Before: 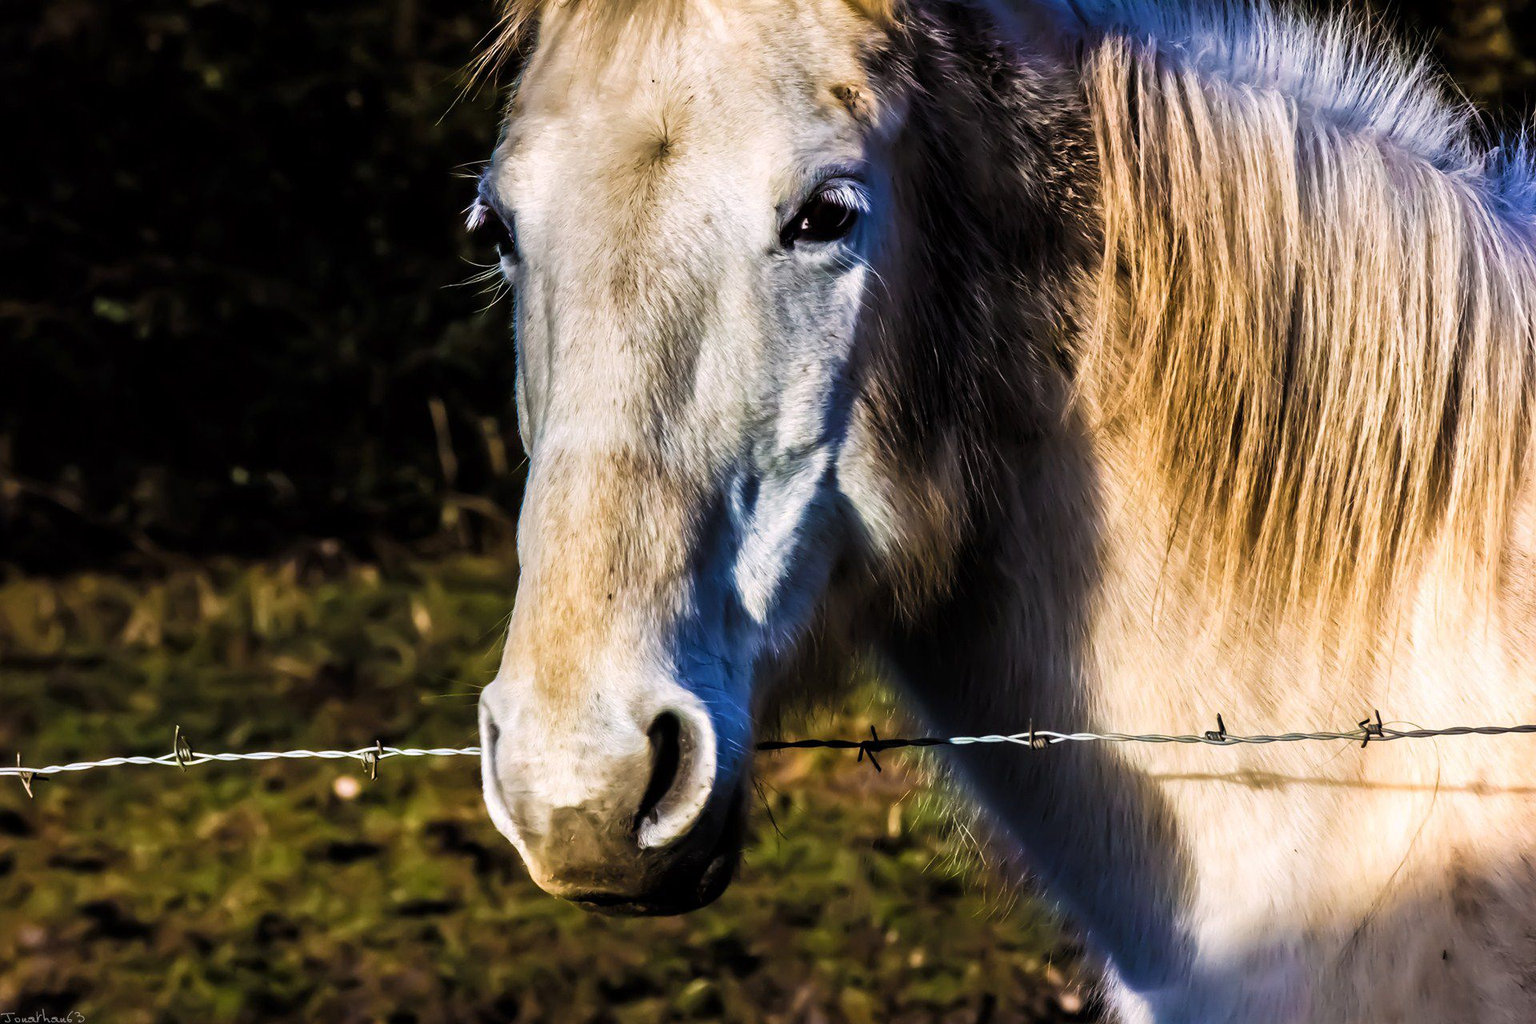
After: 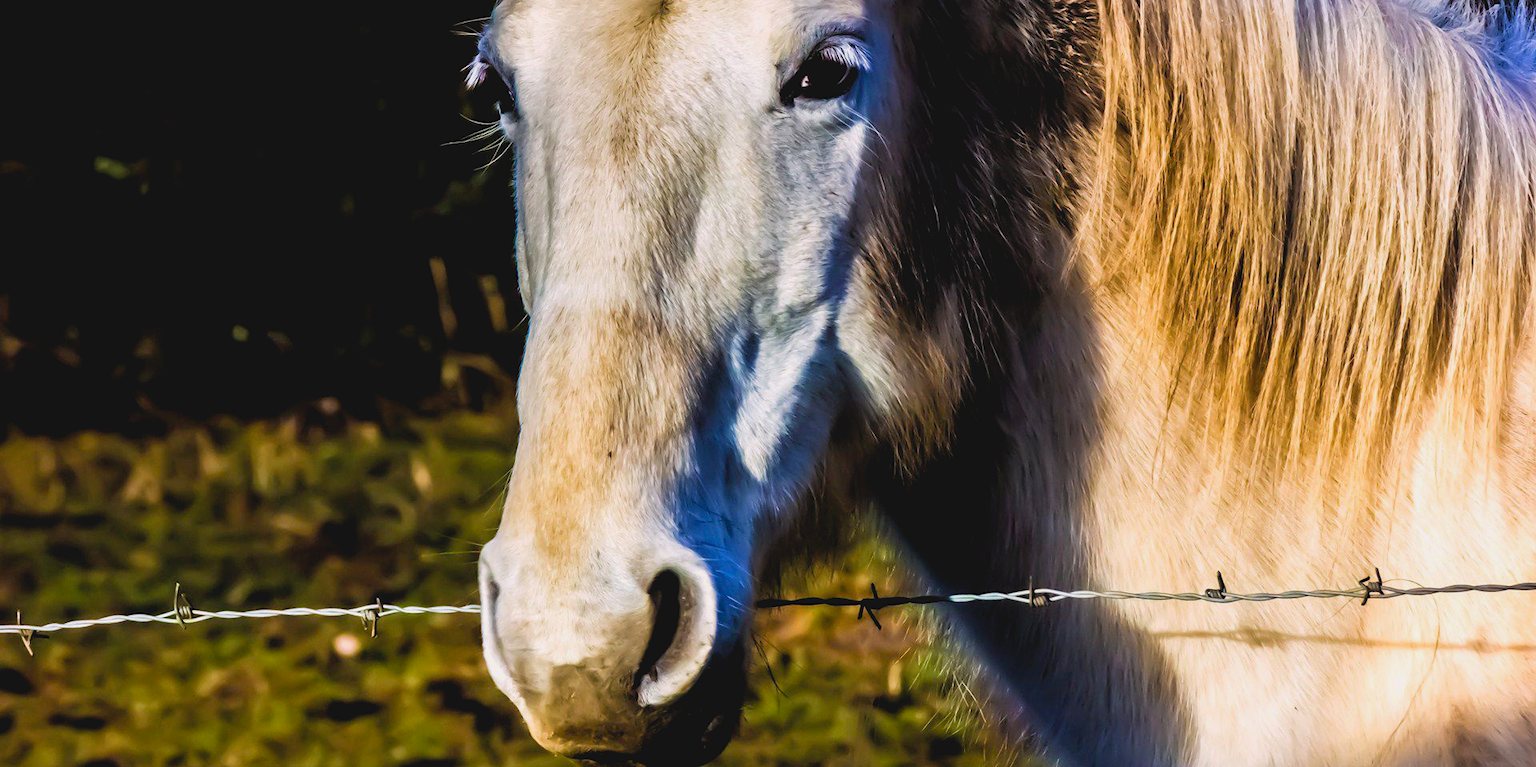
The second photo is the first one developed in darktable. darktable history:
contrast brightness saturation: contrast -0.095, brightness 0.047, saturation 0.081
color balance rgb: global offset › luminance -0.472%, perceptual saturation grading › global saturation 1.838%, perceptual saturation grading › highlights -1.035%, perceptual saturation grading › mid-tones 3.802%, perceptual saturation grading › shadows 7.457%, perceptual brilliance grading › global brilliance 2.587%, perceptual brilliance grading › highlights -2.686%, perceptual brilliance grading › shadows 2.734%
crop: top 13.919%, bottom 11.119%
